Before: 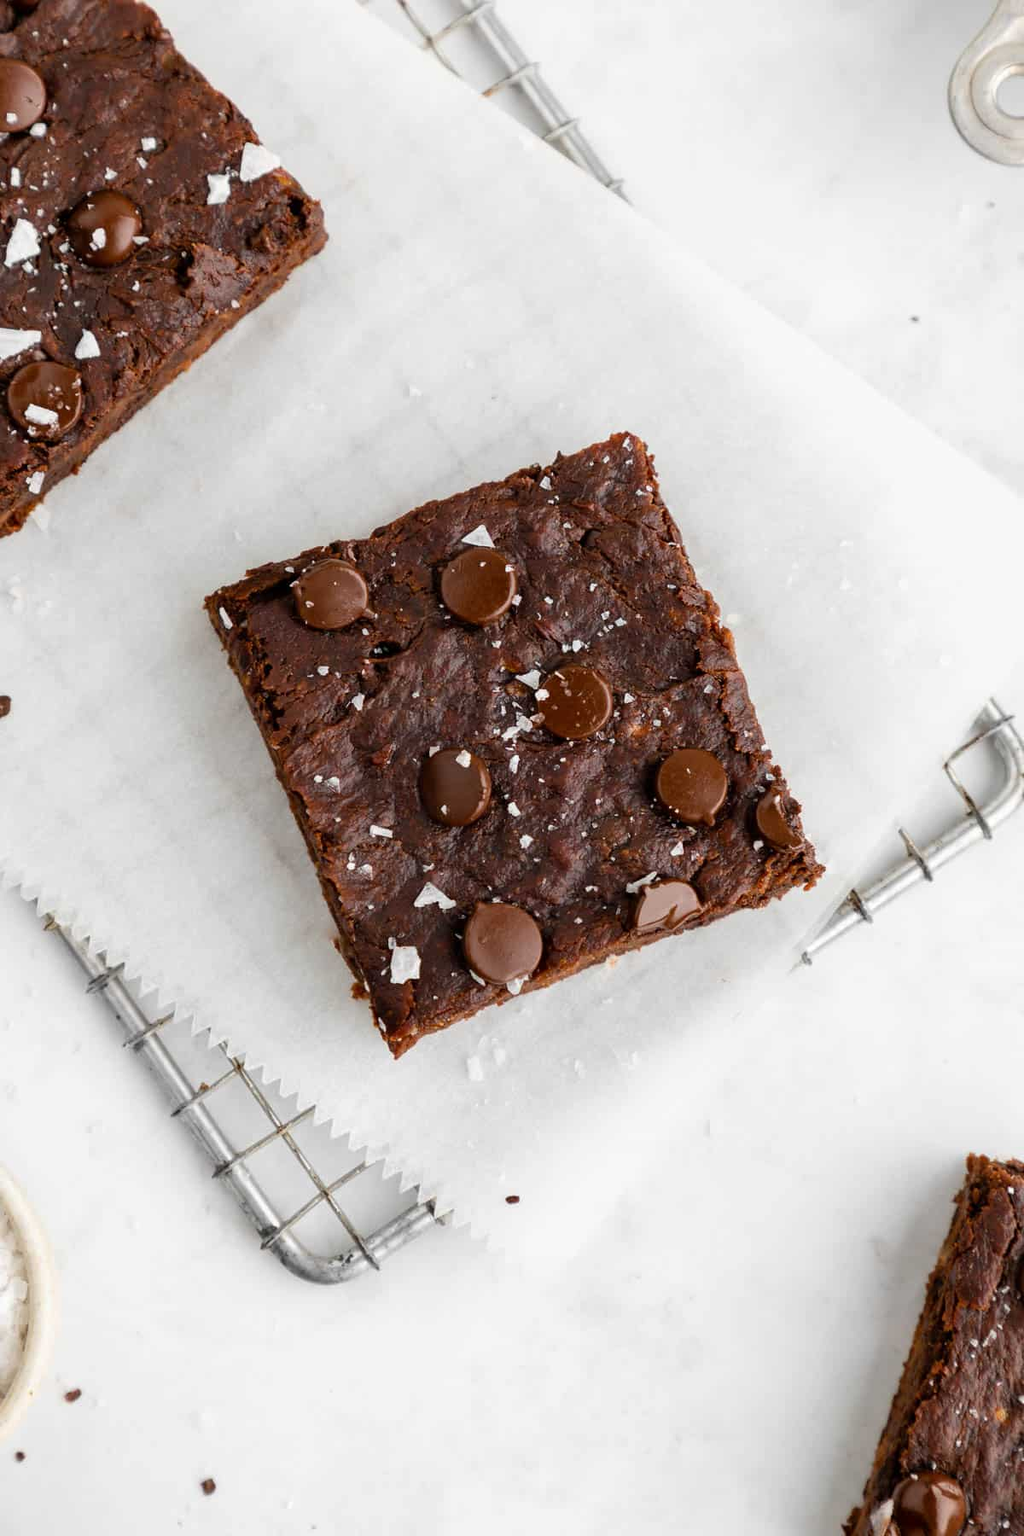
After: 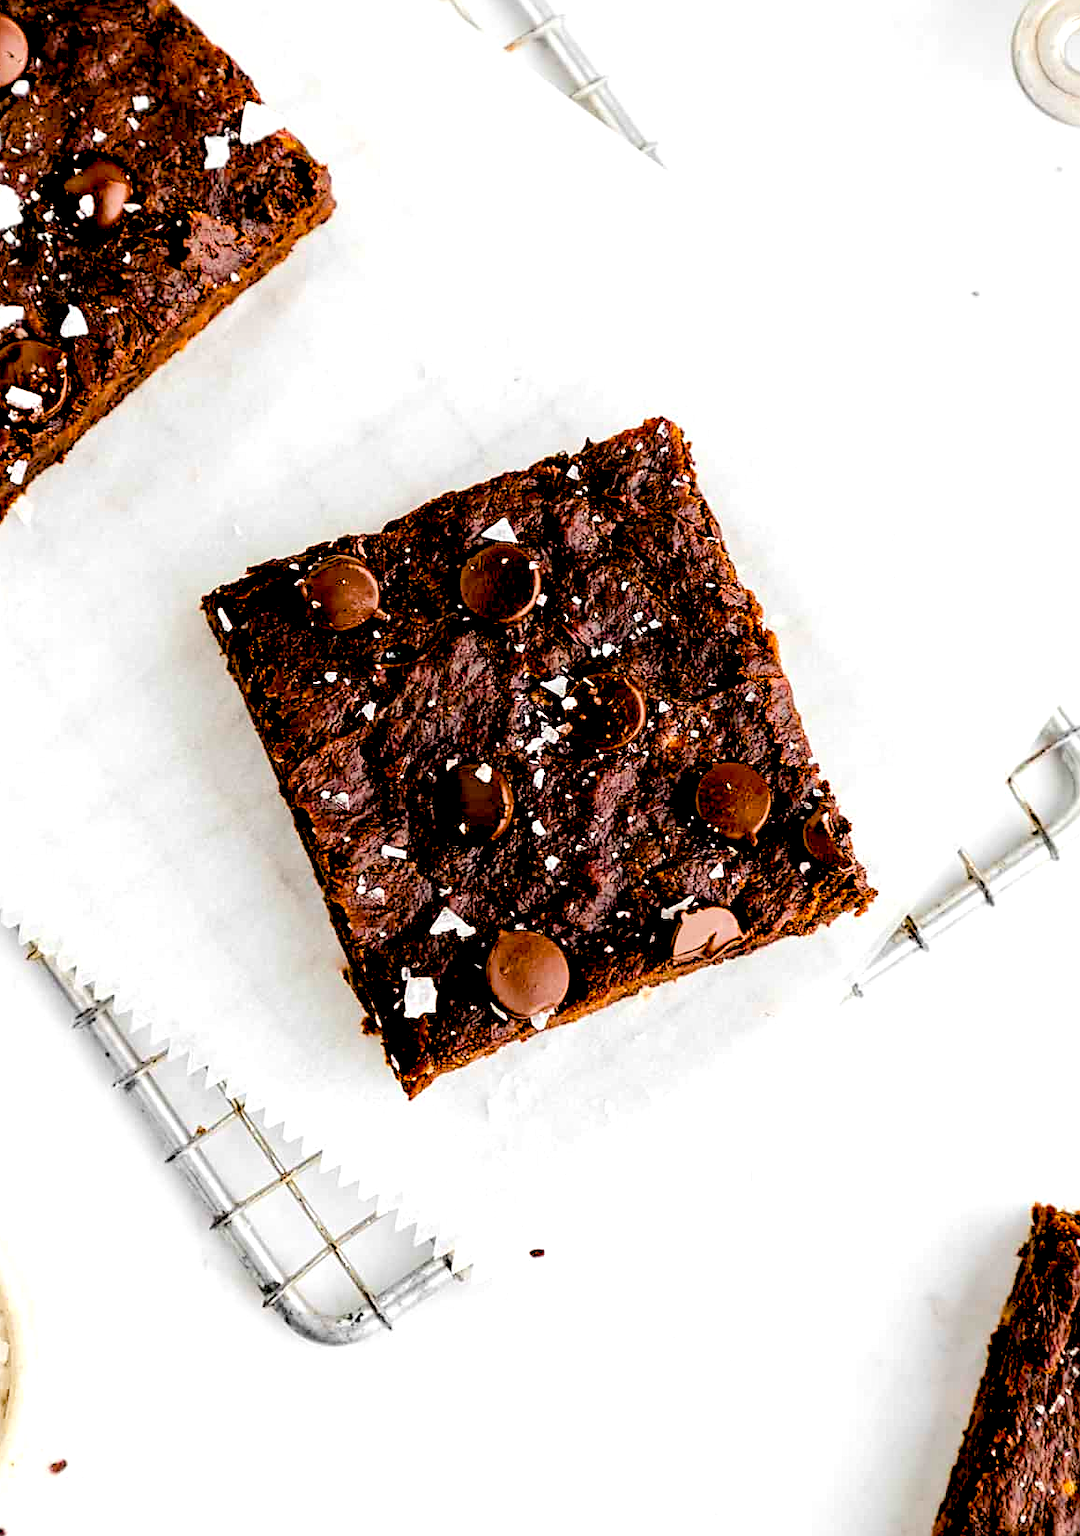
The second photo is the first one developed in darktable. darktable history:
rgb levels: levels [[0.01, 0.419, 0.839], [0, 0.5, 1], [0, 0.5, 1]]
crop: left 1.964%, top 3.251%, right 1.122%, bottom 4.933%
contrast brightness saturation: contrast 0.1, brightness 0.03, saturation 0.09
local contrast: highlights 100%, shadows 100%, detail 120%, midtone range 0.2
exposure: black level correction 0.029, exposure -0.073 EV, compensate highlight preservation false
levels: levels [0, 0.476, 0.951]
color balance rgb: perceptual saturation grading › global saturation 25%, perceptual brilliance grading › mid-tones 10%, perceptual brilliance grading › shadows 15%, global vibrance 20%
sharpen: amount 0.55
